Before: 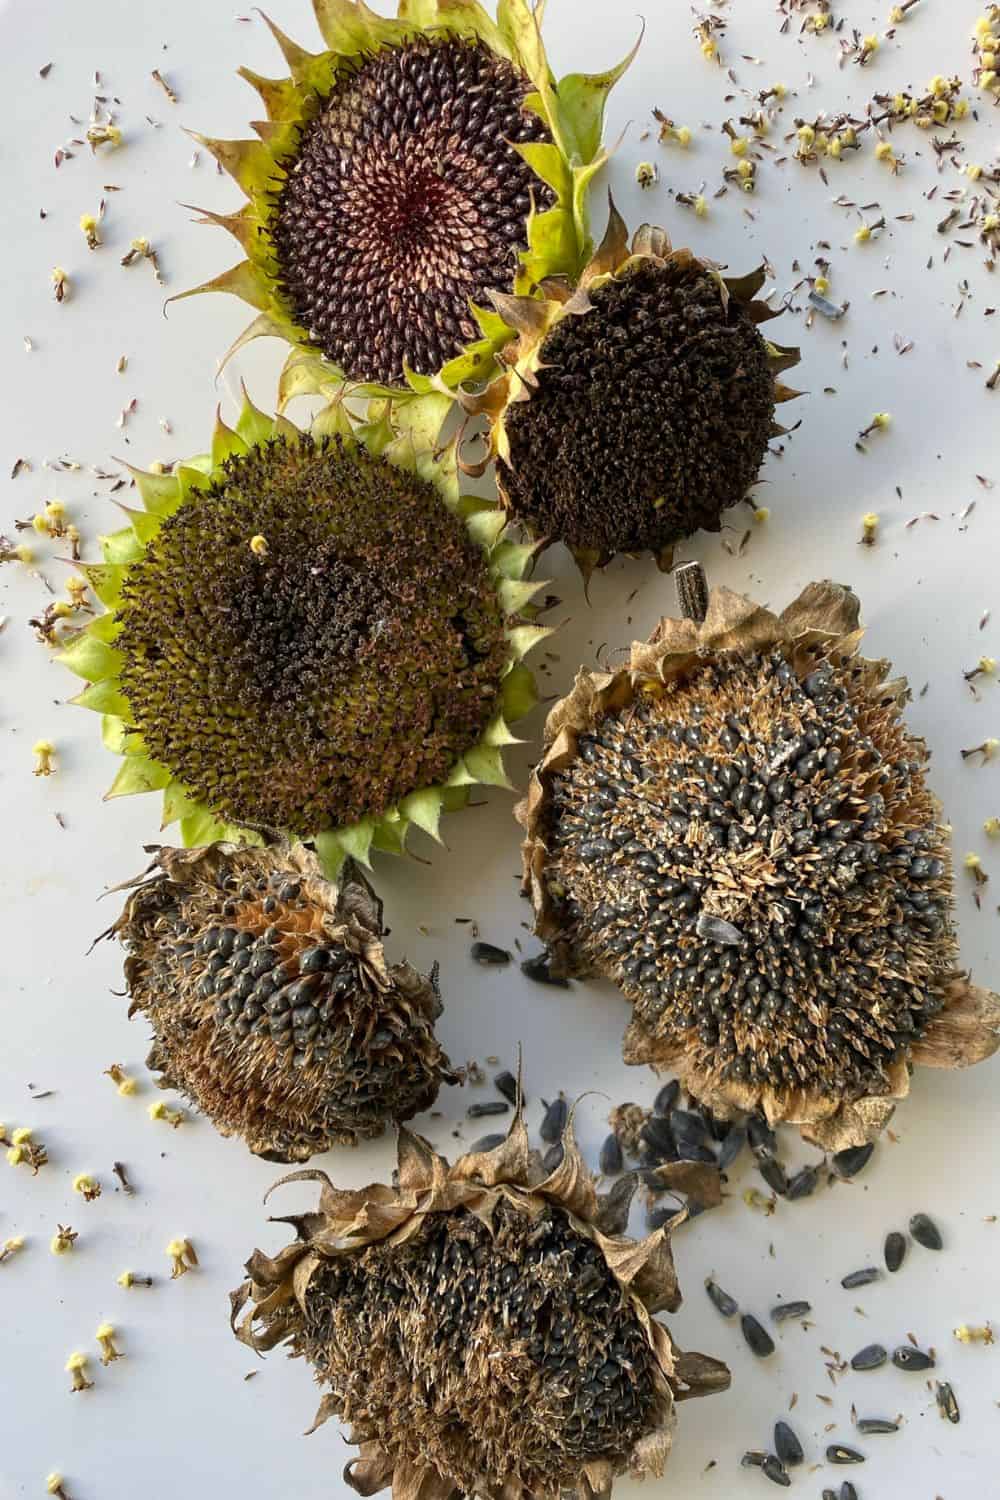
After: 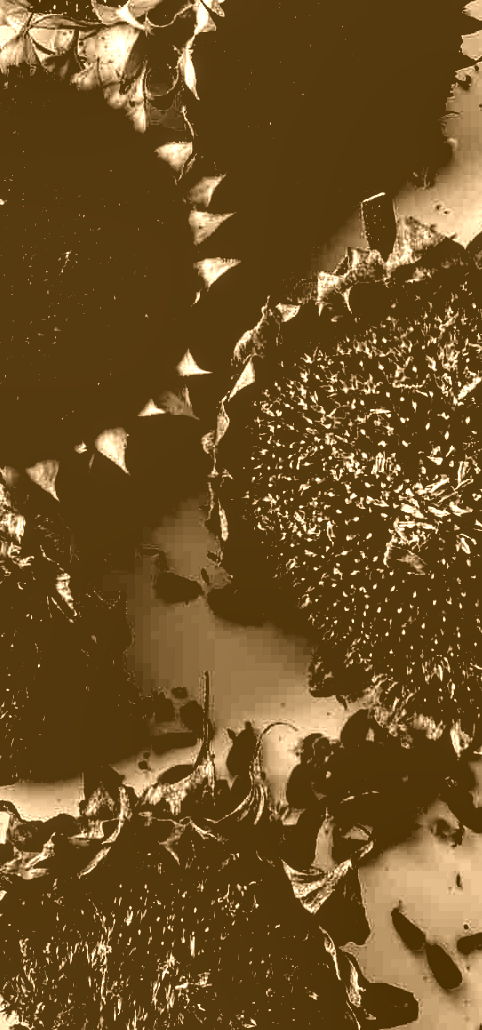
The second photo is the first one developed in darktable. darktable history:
crop: left 31.379%, top 24.658%, right 20.326%, bottom 6.628%
rgb curve: curves: ch0 [(0, 0) (0.072, 0.166) (0.217, 0.293) (0.414, 0.42) (1, 1)], compensate middle gray true, preserve colors basic power
local contrast: detail 150%
white balance: red 0.967, blue 1.049
levels: levels [0.514, 0.759, 1]
colorize: hue 28.8°, source mix 100%
